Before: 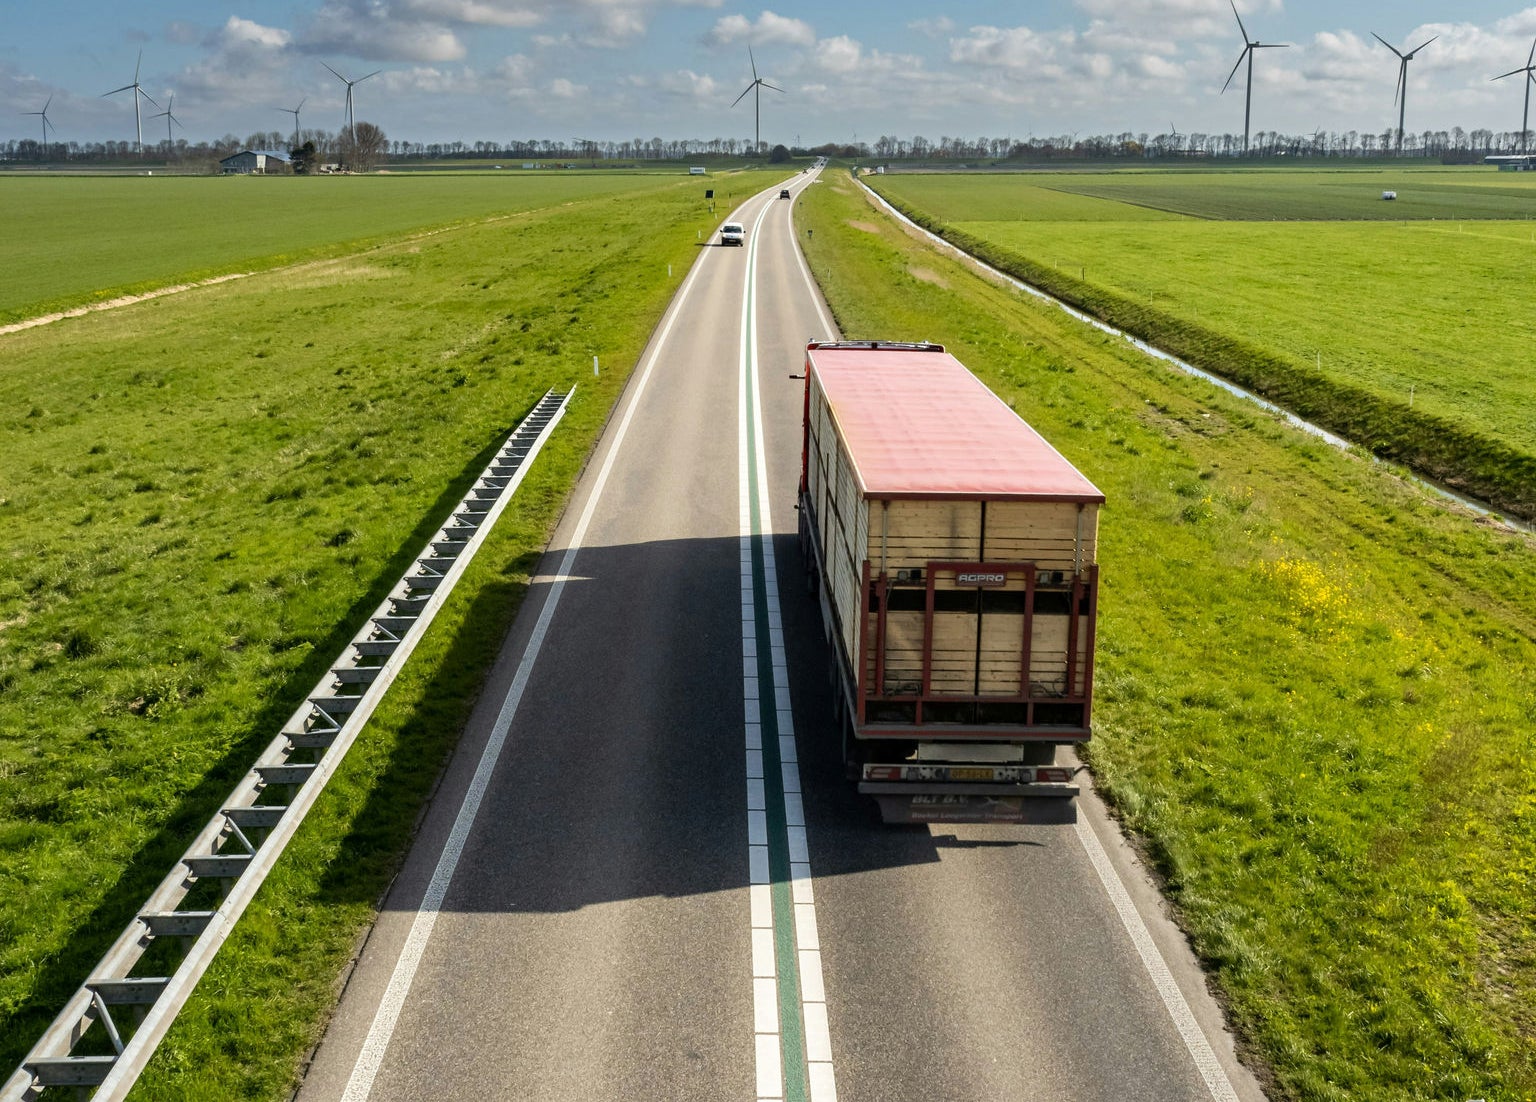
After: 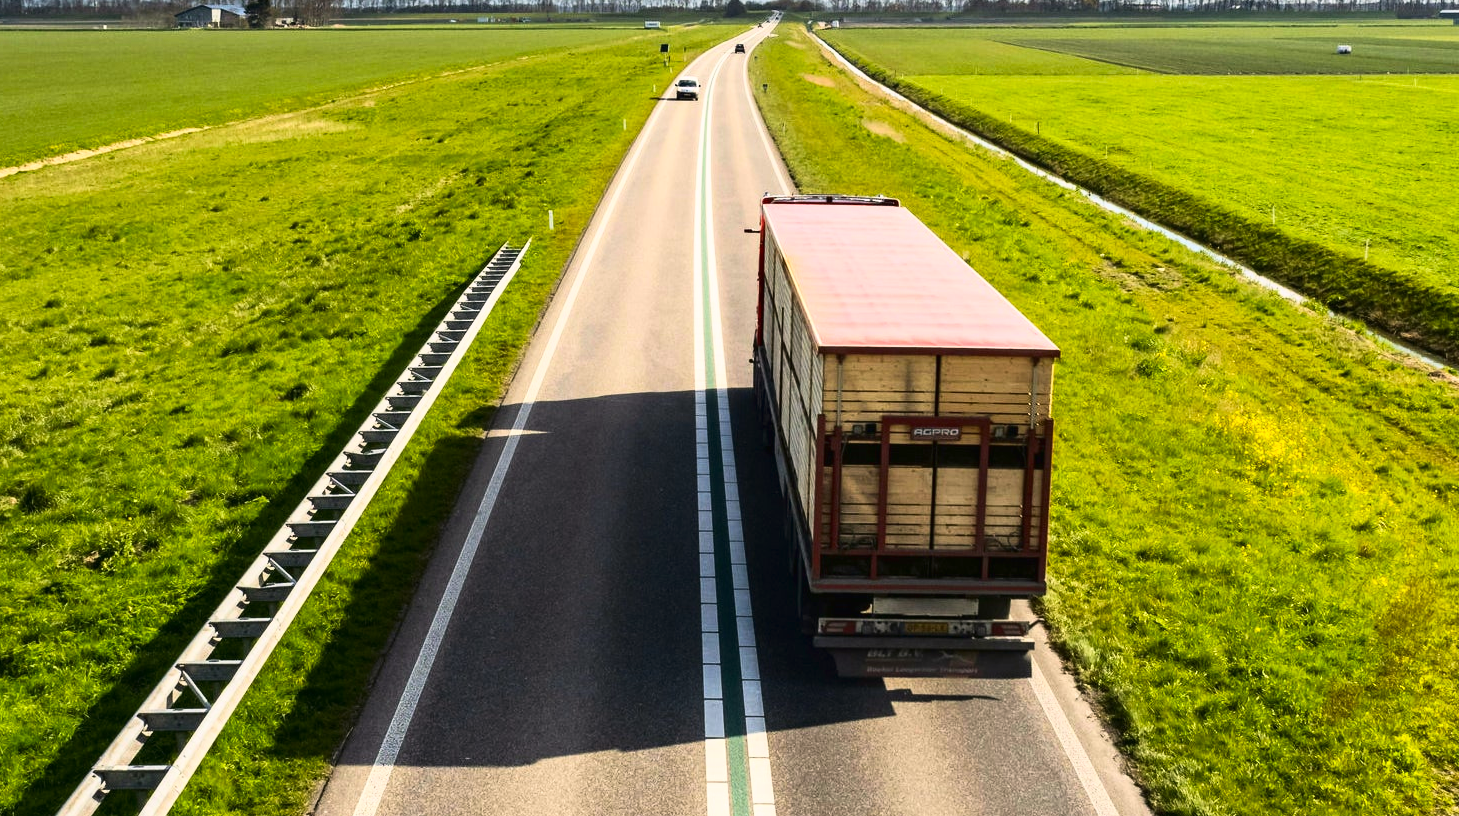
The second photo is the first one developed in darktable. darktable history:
exposure: exposure -0.048 EV, compensate highlight preservation false
color correction: highlights a* 3.22, highlights b* 1.93, saturation 1.19
crop and rotate: left 2.991%, top 13.302%, right 1.981%, bottom 12.636%
tone curve: curves: ch0 [(0, 0.013) (0.198, 0.175) (0.512, 0.582) (0.625, 0.754) (0.81, 0.934) (1, 1)], color space Lab, linked channels, preserve colors none
